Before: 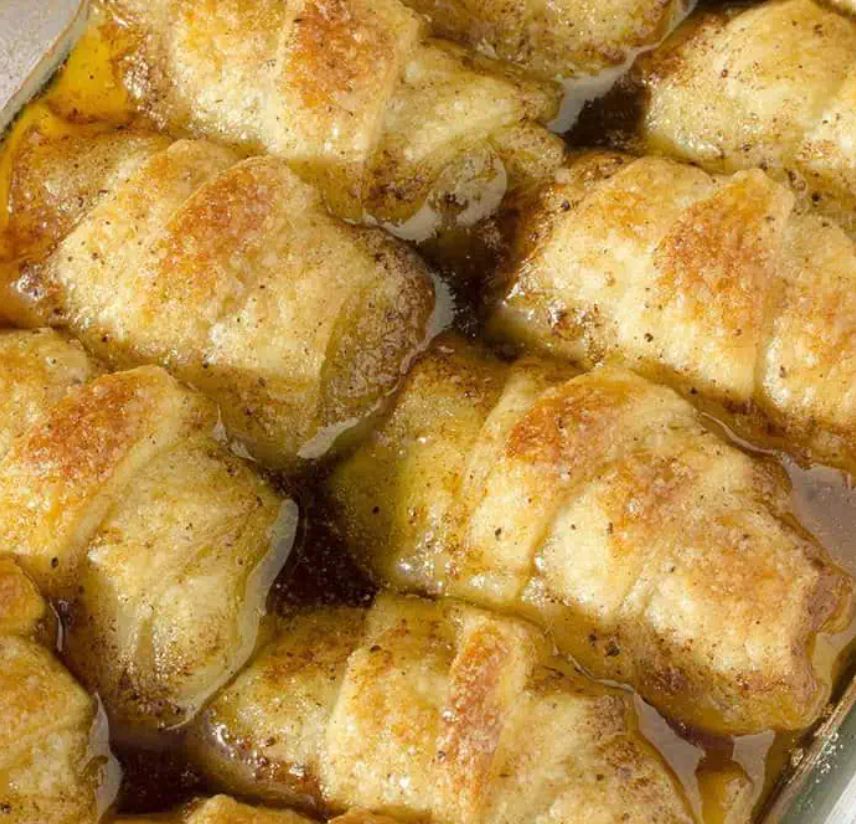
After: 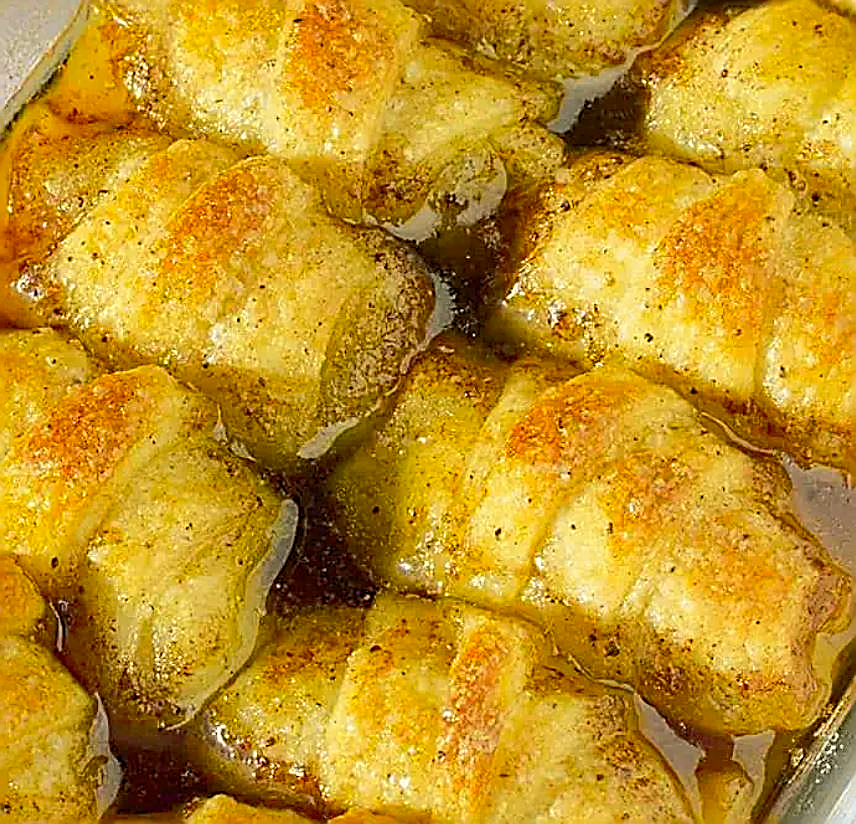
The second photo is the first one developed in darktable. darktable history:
tone curve: curves: ch0 [(0, 0) (0.071, 0.06) (0.253, 0.242) (0.437, 0.498) (0.55, 0.644) (0.657, 0.749) (0.823, 0.876) (1, 0.99)]; ch1 [(0, 0) (0.346, 0.307) (0.408, 0.369) (0.453, 0.457) (0.476, 0.489) (0.502, 0.493) (0.521, 0.515) (0.537, 0.531) (0.612, 0.641) (0.676, 0.728) (1, 1)]; ch2 [(0, 0) (0.346, 0.34) (0.434, 0.46) (0.485, 0.494) (0.5, 0.494) (0.511, 0.504) (0.537, 0.551) (0.579, 0.599) (0.625, 0.686) (1, 1)], color space Lab, independent channels, preserve colors none
shadows and highlights: highlights color adjustment 46.46%
sharpen: amount 1.993
